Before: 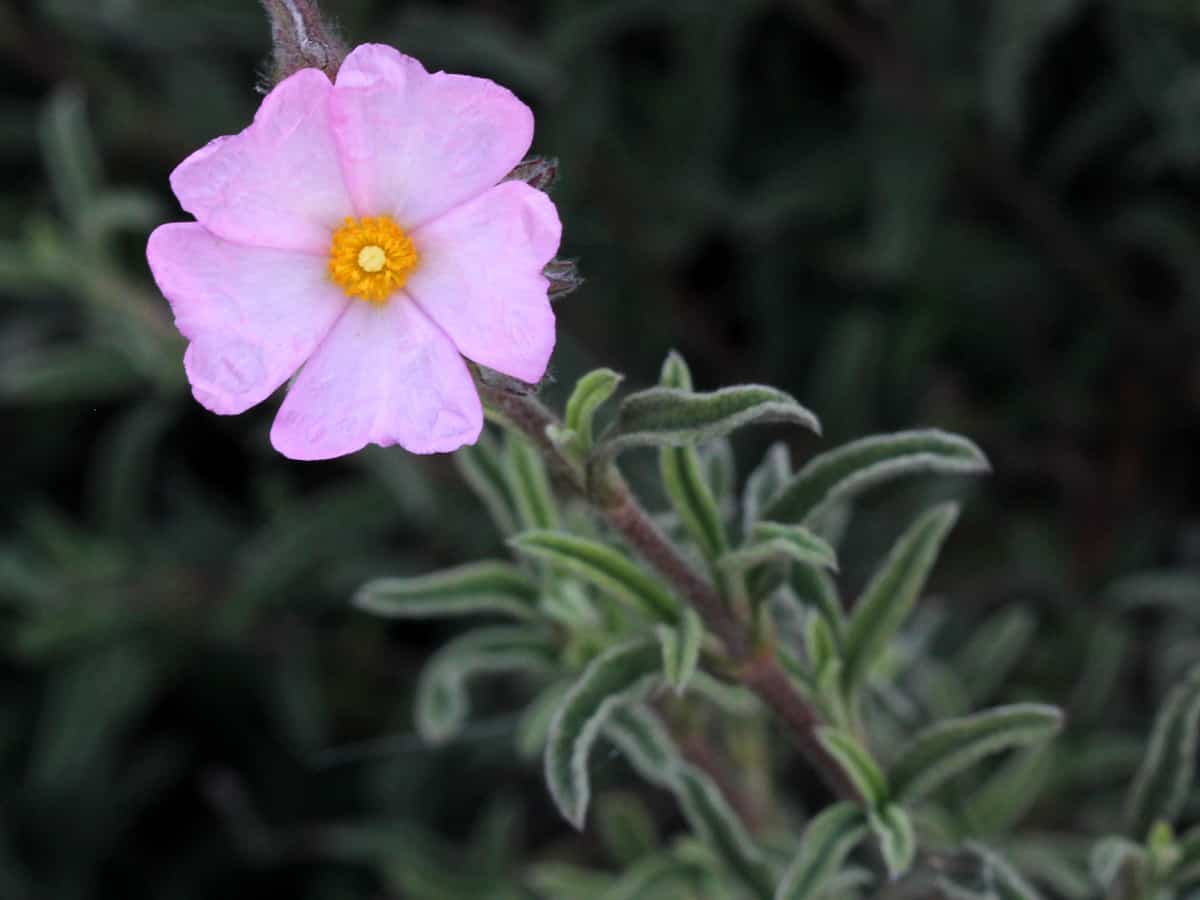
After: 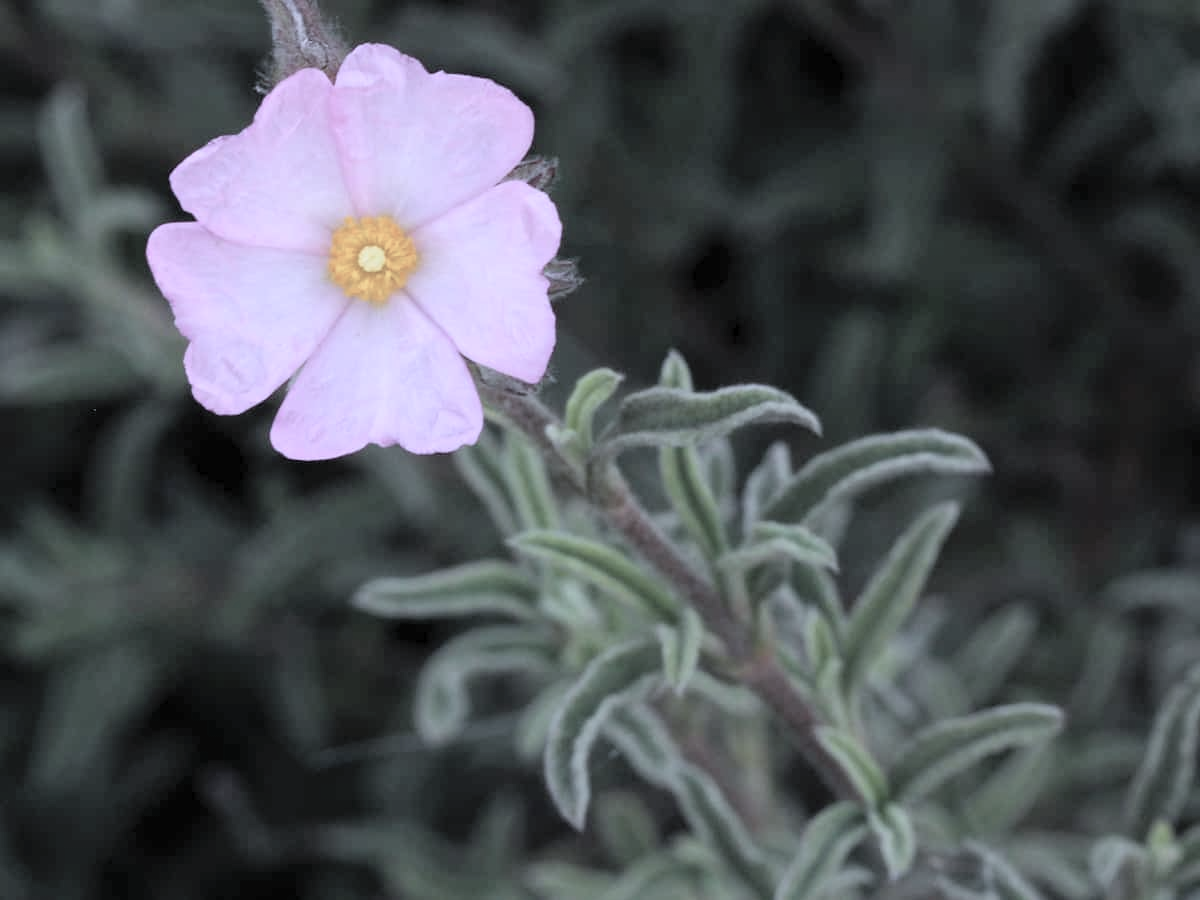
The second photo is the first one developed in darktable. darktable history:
color calibration: x 0.381, y 0.391, temperature 4087.39 K, clip negative RGB from gamut false
contrast brightness saturation: brightness 0.184, saturation -0.497
tone equalizer: luminance estimator HSV value / RGB max
